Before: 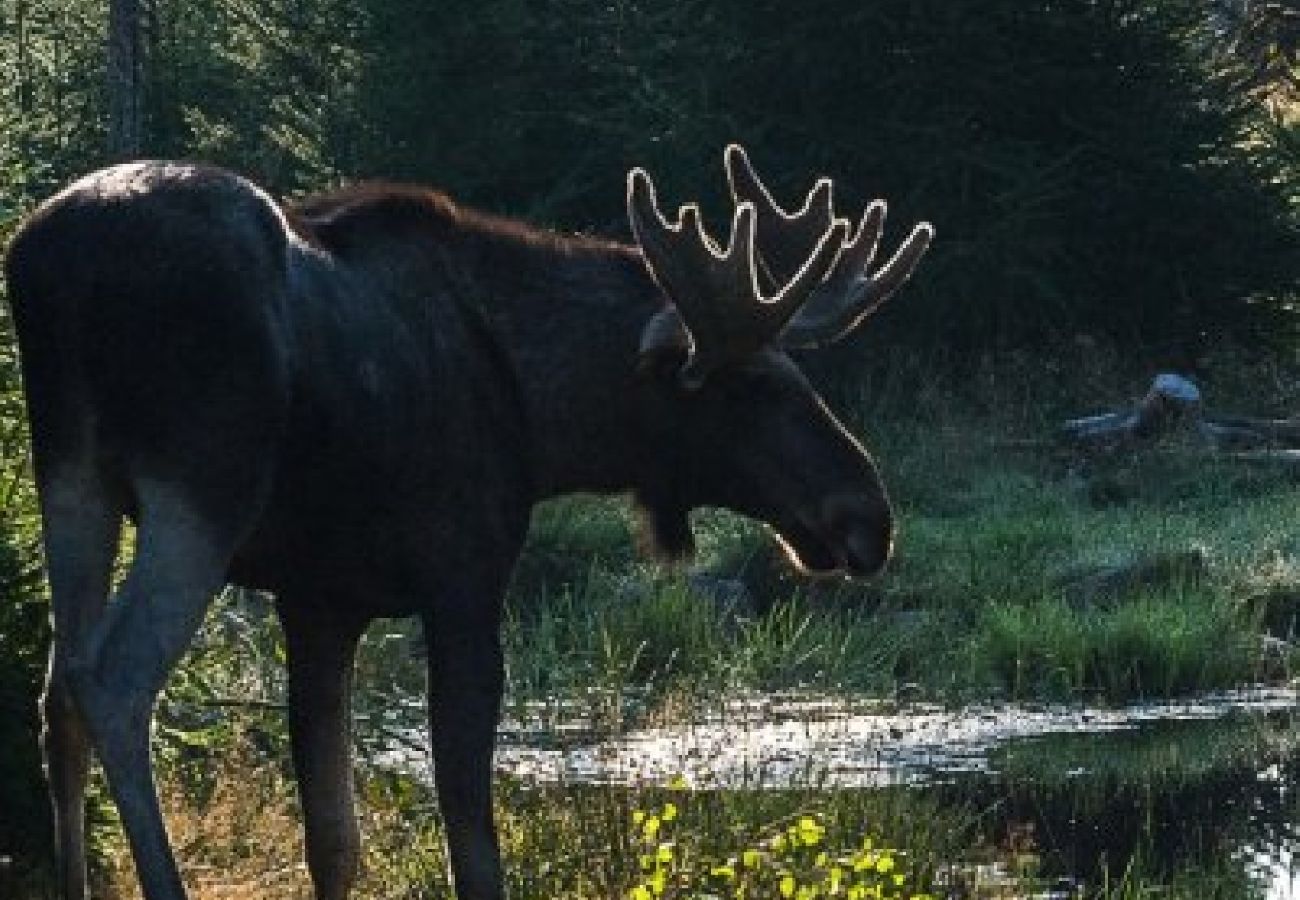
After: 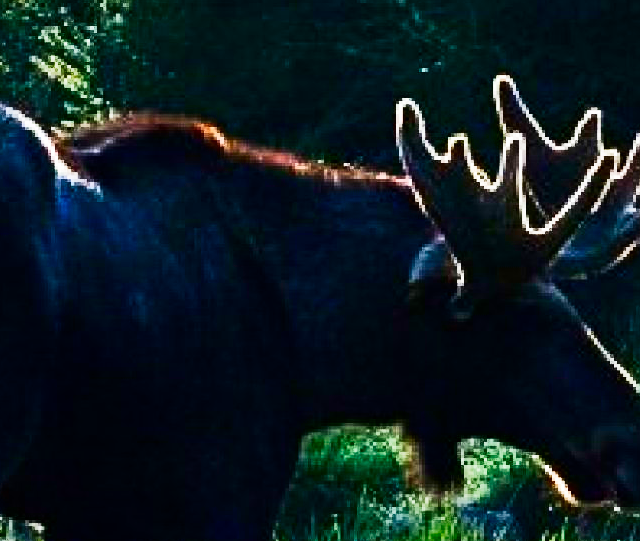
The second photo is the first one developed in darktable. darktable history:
tone equalizer: on, module defaults
crop: left 17.835%, top 7.675%, right 32.881%, bottom 32.213%
base curve: curves: ch0 [(0, 0.003) (0.001, 0.002) (0.006, 0.004) (0.02, 0.022) (0.048, 0.086) (0.094, 0.234) (0.162, 0.431) (0.258, 0.629) (0.385, 0.8) (0.548, 0.918) (0.751, 0.988) (1, 1)], preserve colors none
contrast brightness saturation: contrast 0.1, brightness -0.26, saturation 0.14
shadows and highlights: soften with gaussian
